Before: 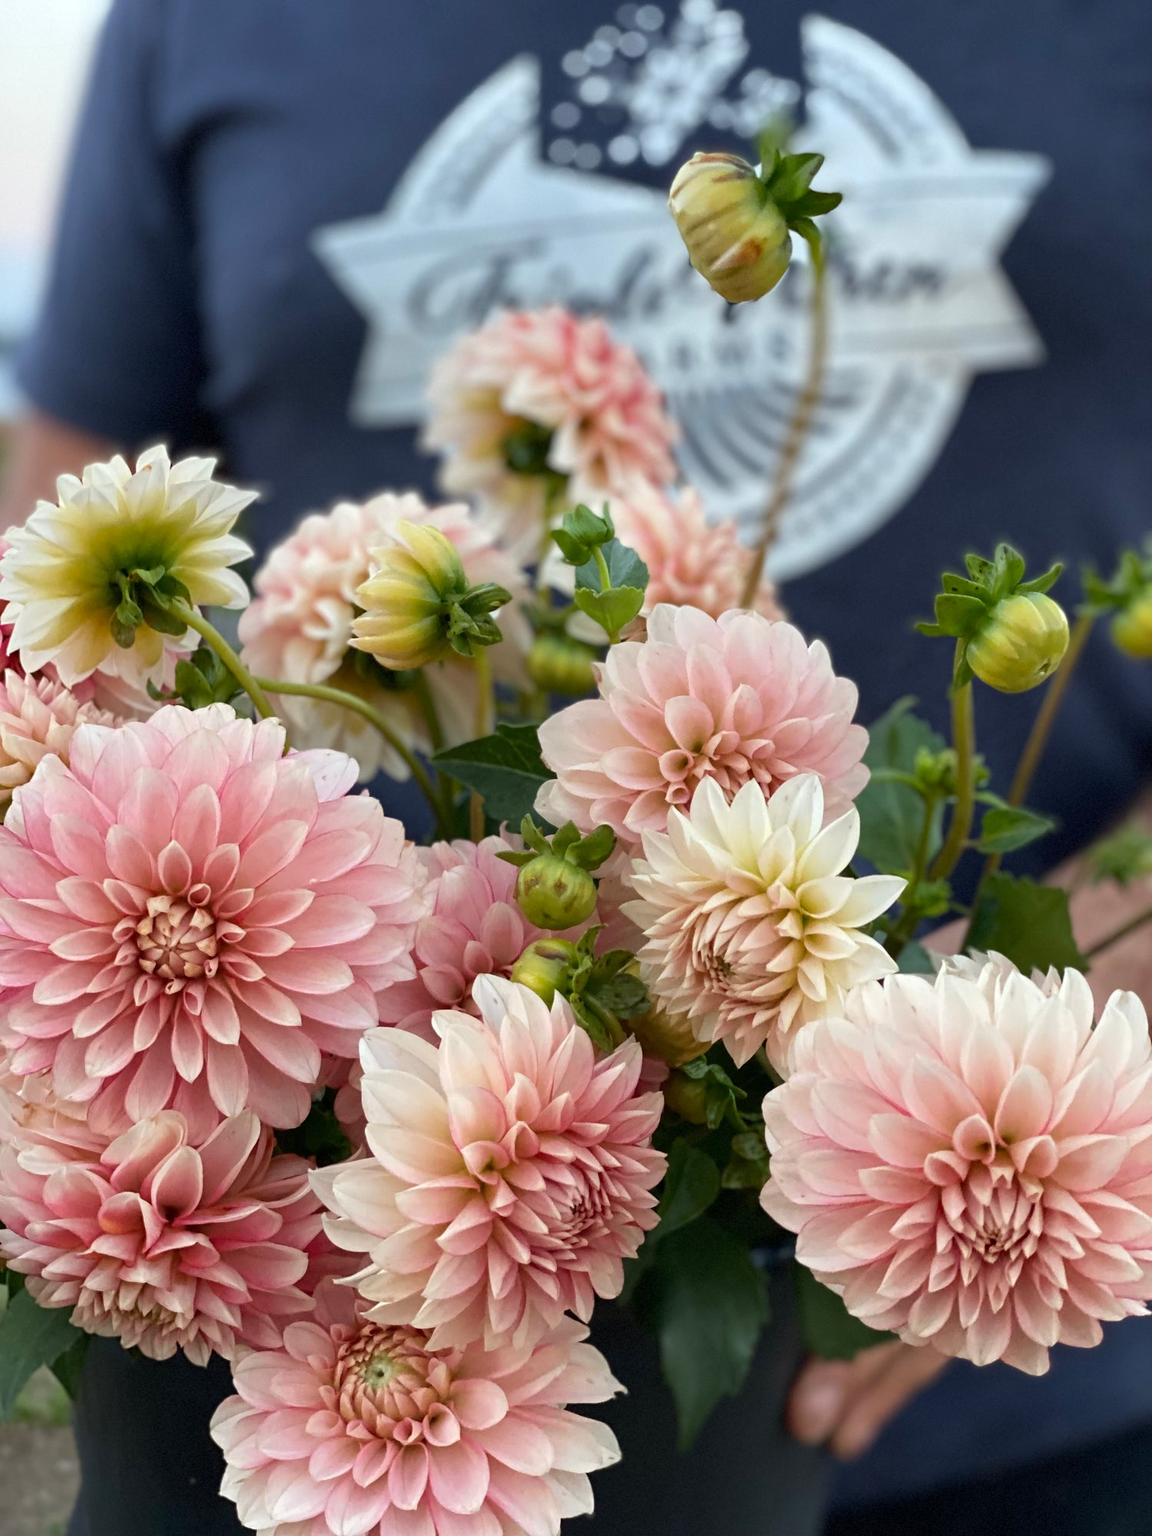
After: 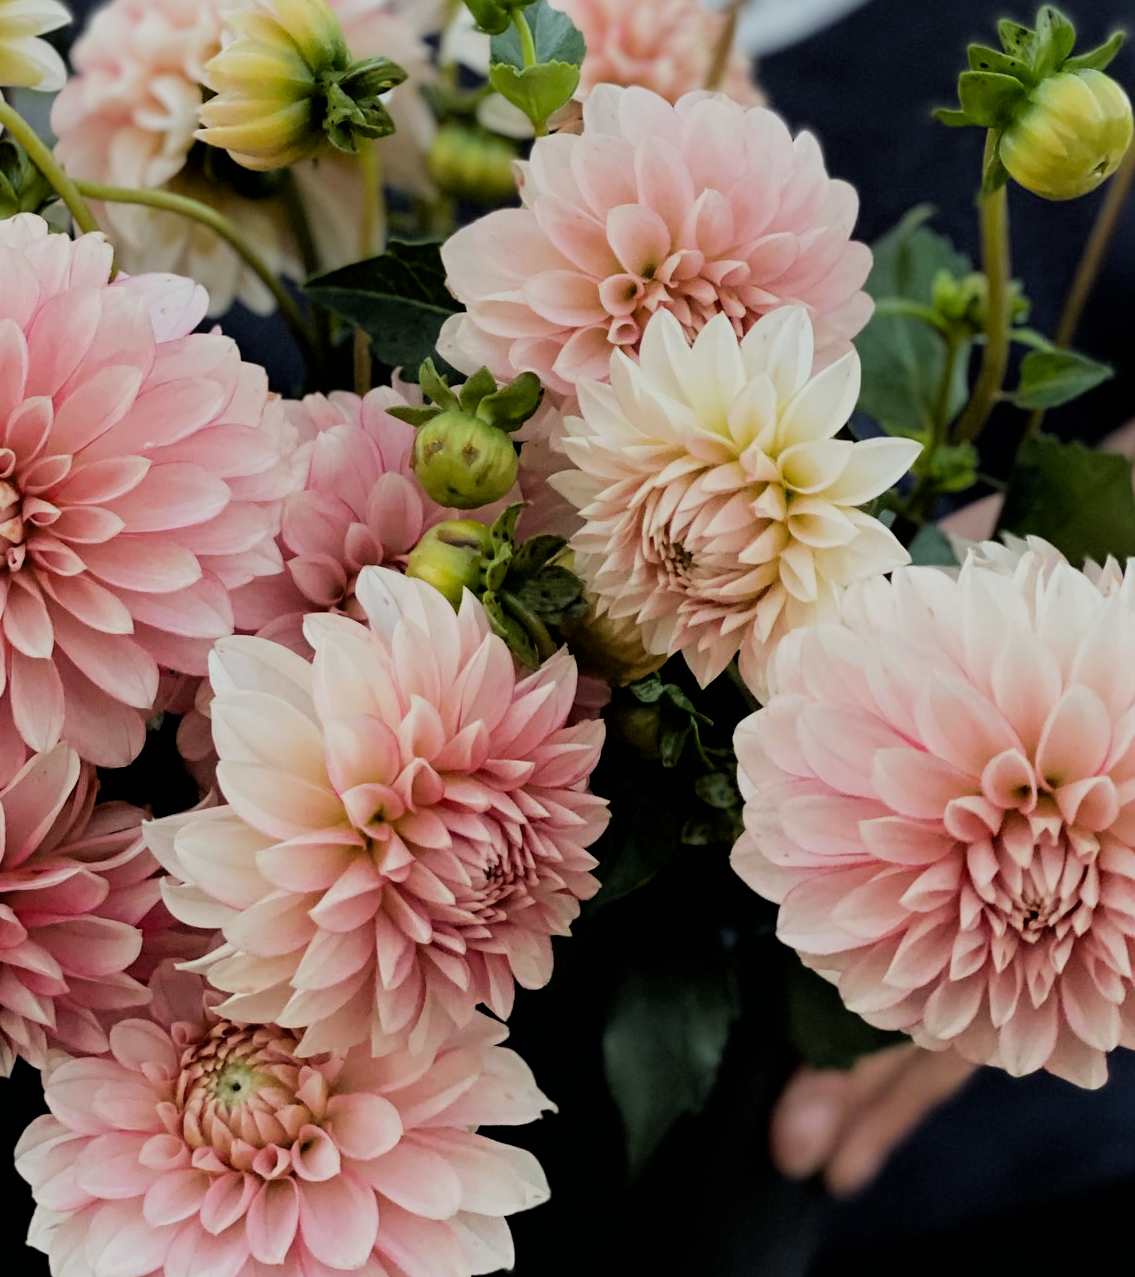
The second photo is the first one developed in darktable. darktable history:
filmic rgb: black relative exposure -4.14 EV, white relative exposure 5.1 EV, hardness 2.11, contrast 1.165
crop and rotate: left 17.299%, top 35.115%, right 7.015%, bottom 1.024%
